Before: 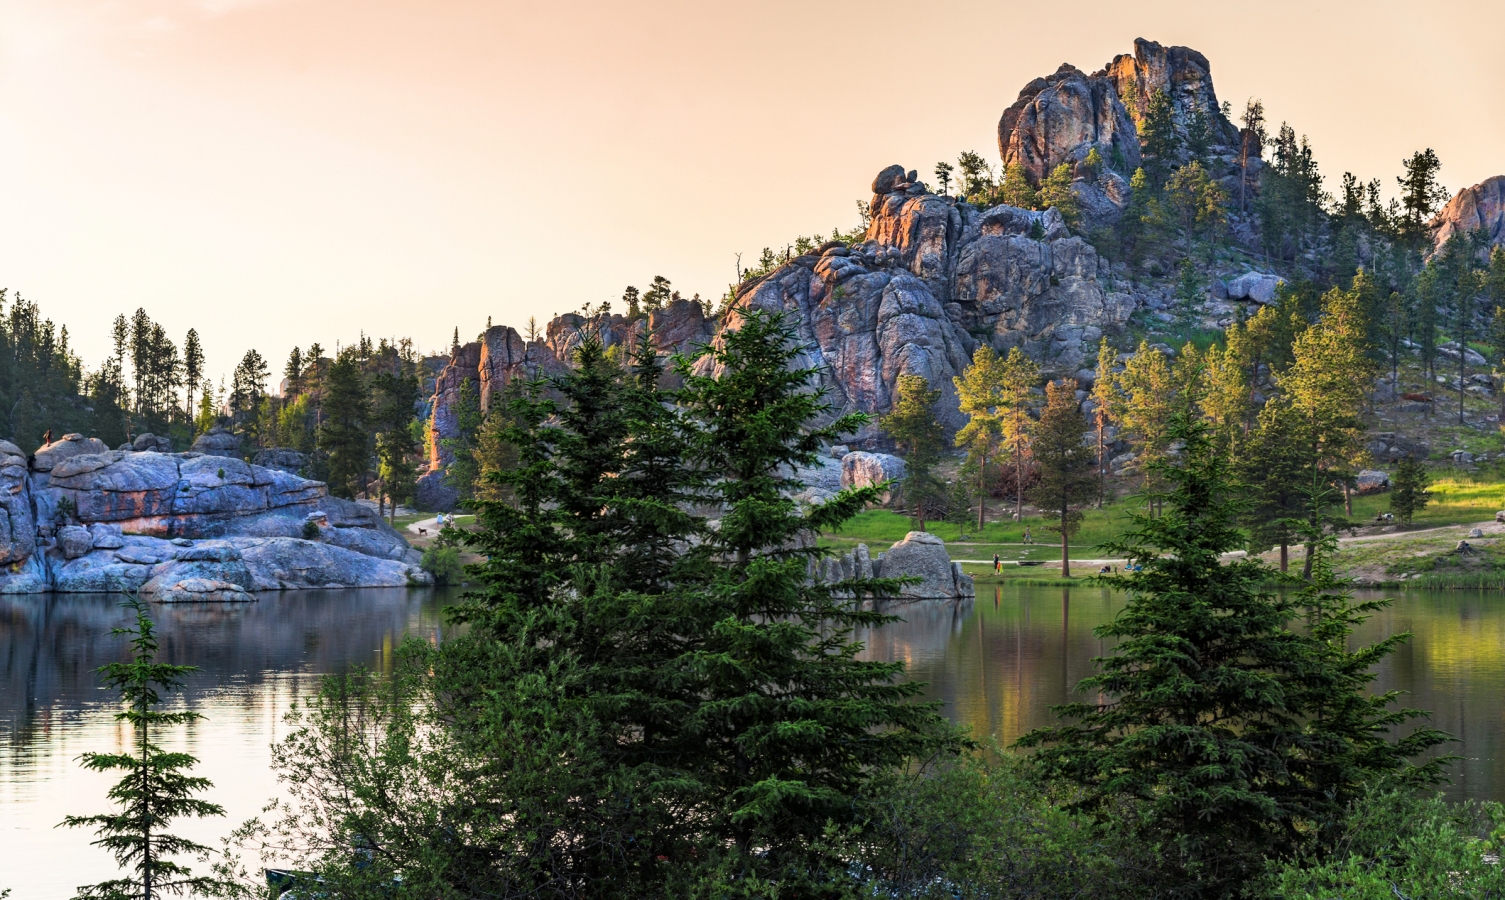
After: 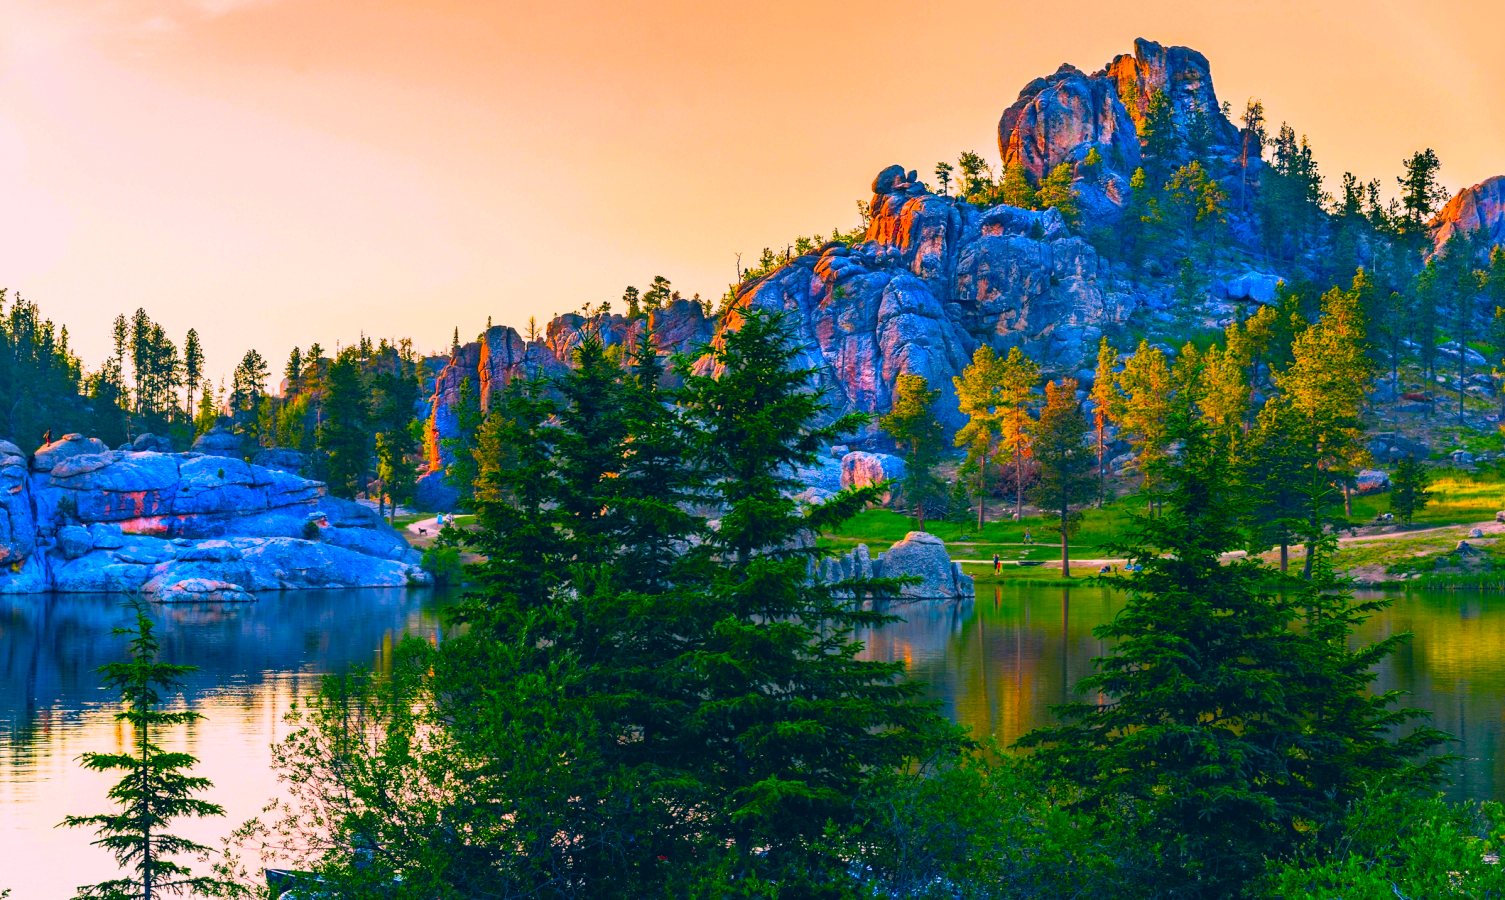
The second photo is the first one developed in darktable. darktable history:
color balance rgb: perceptual saturation grading › global saturation 100%
color correction: highlights a* 17.03, highlights b* 0.205, shadows a* -15.38, shadows b* -14.56, saturation 1.5
